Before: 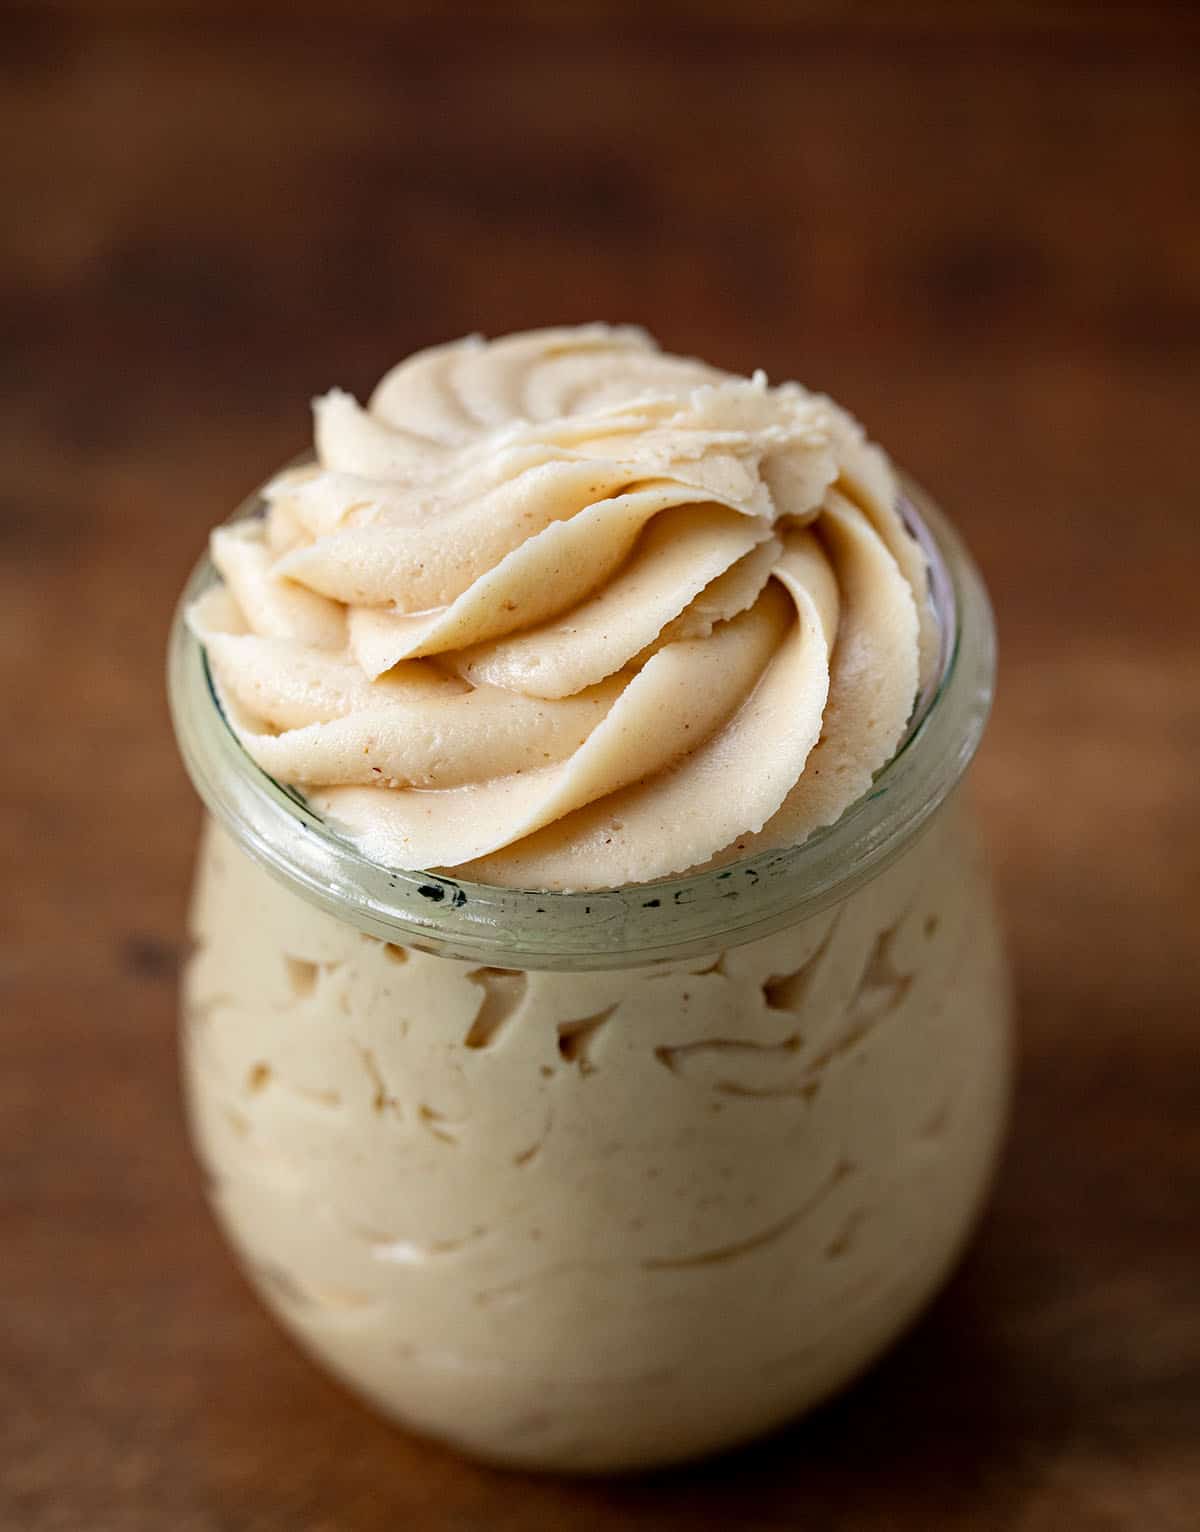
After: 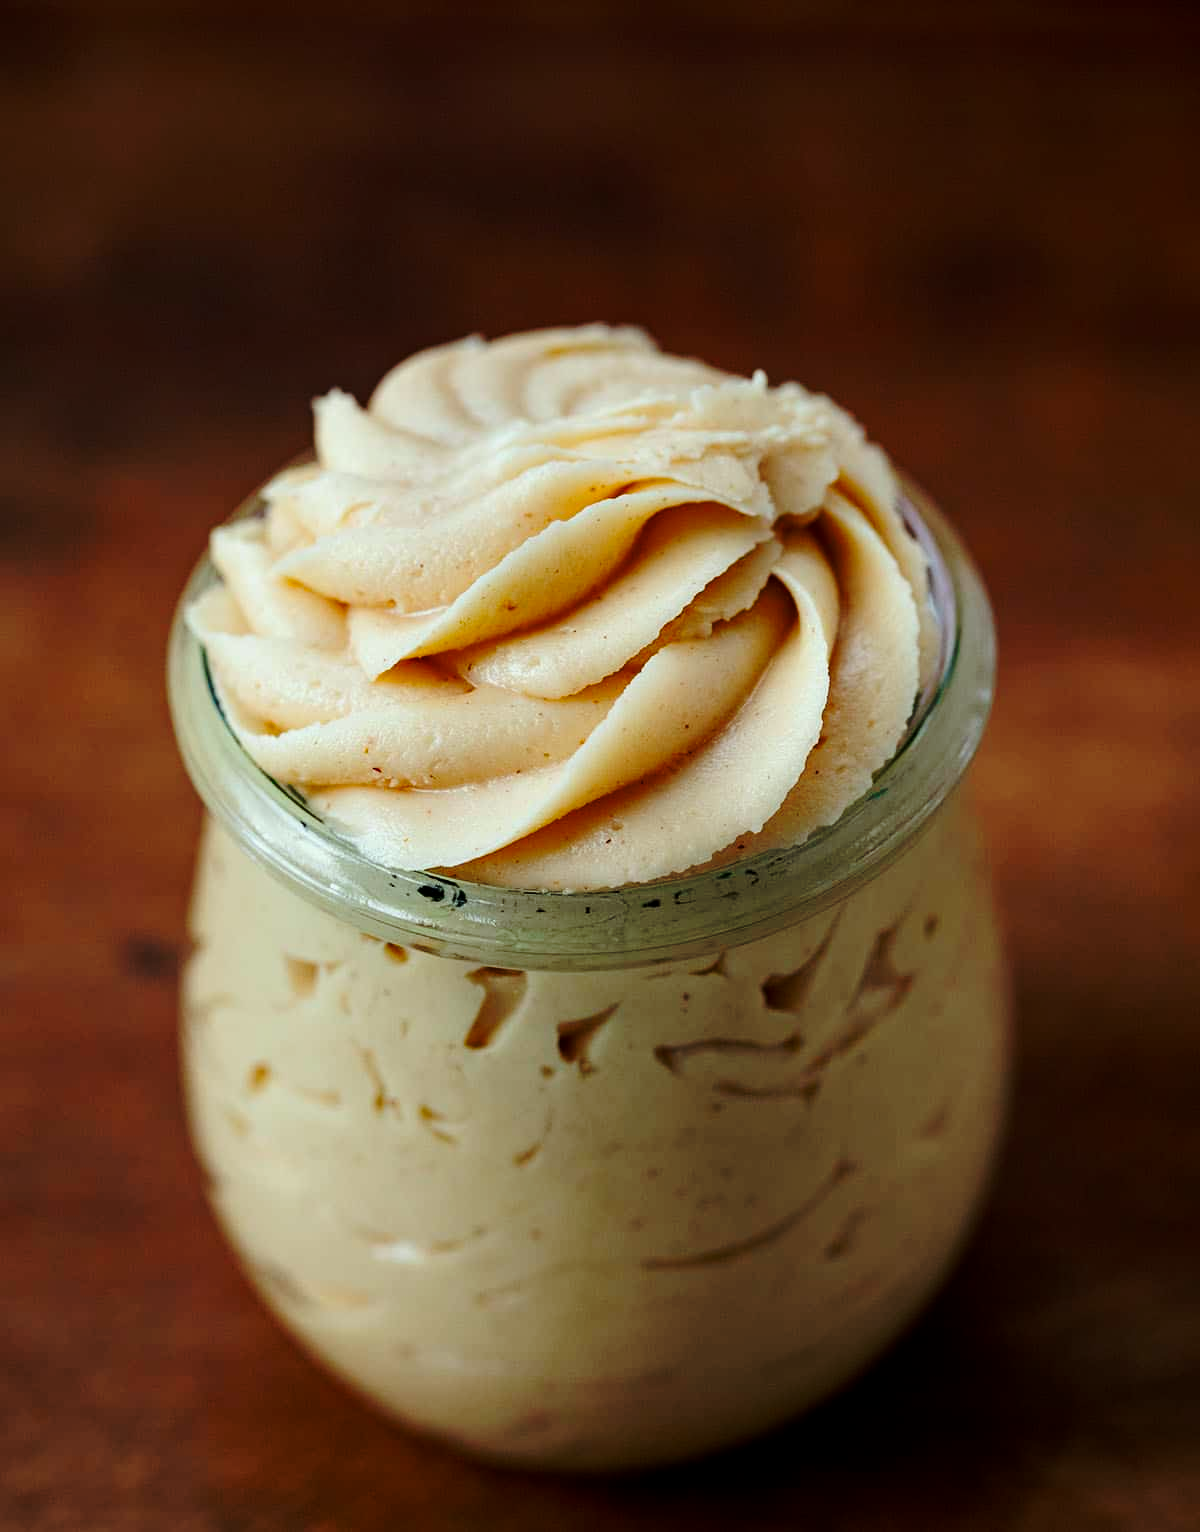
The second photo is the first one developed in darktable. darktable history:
color correction: highlights a* -6.83, highlights b* 0.431
base curve: curves: ch0 [(0, 0) (0.073, 0.04) (0.157, 0.139) (0.492, 0.492) (0.758, 0.758) (1, 1)], preserve colors none
exposure: black level correction 0.002, exposure -0.101 EV, compensate exposure bias true, compensate highlight preservation false
tone equalizer: on, module defaults
